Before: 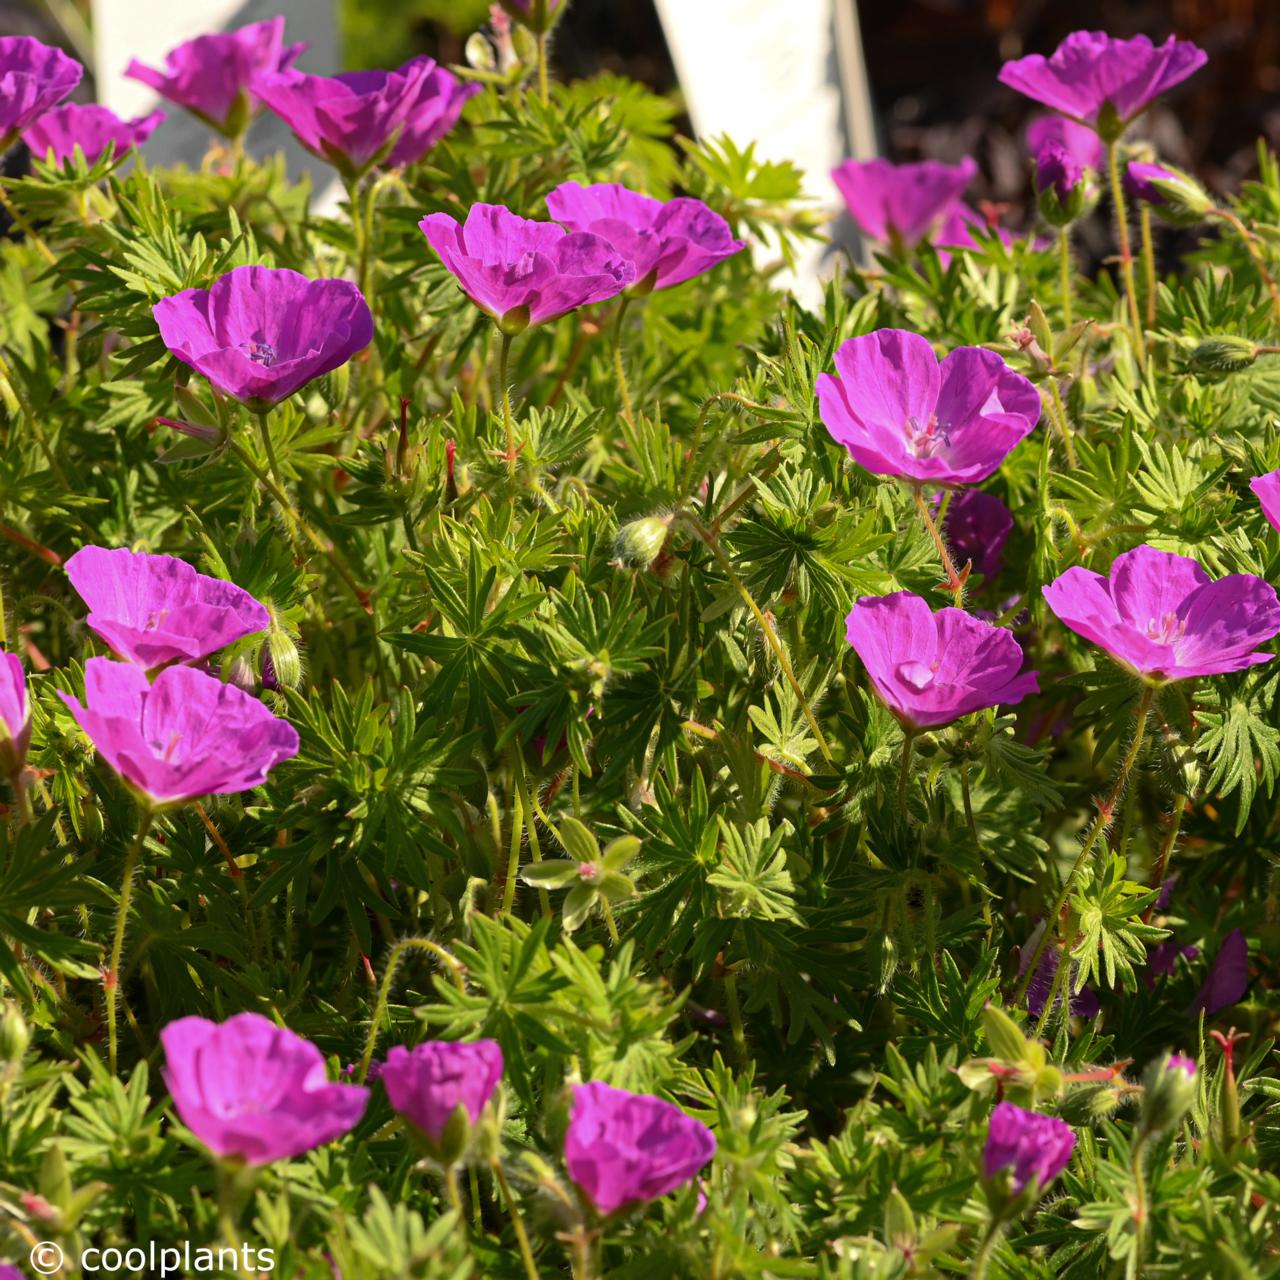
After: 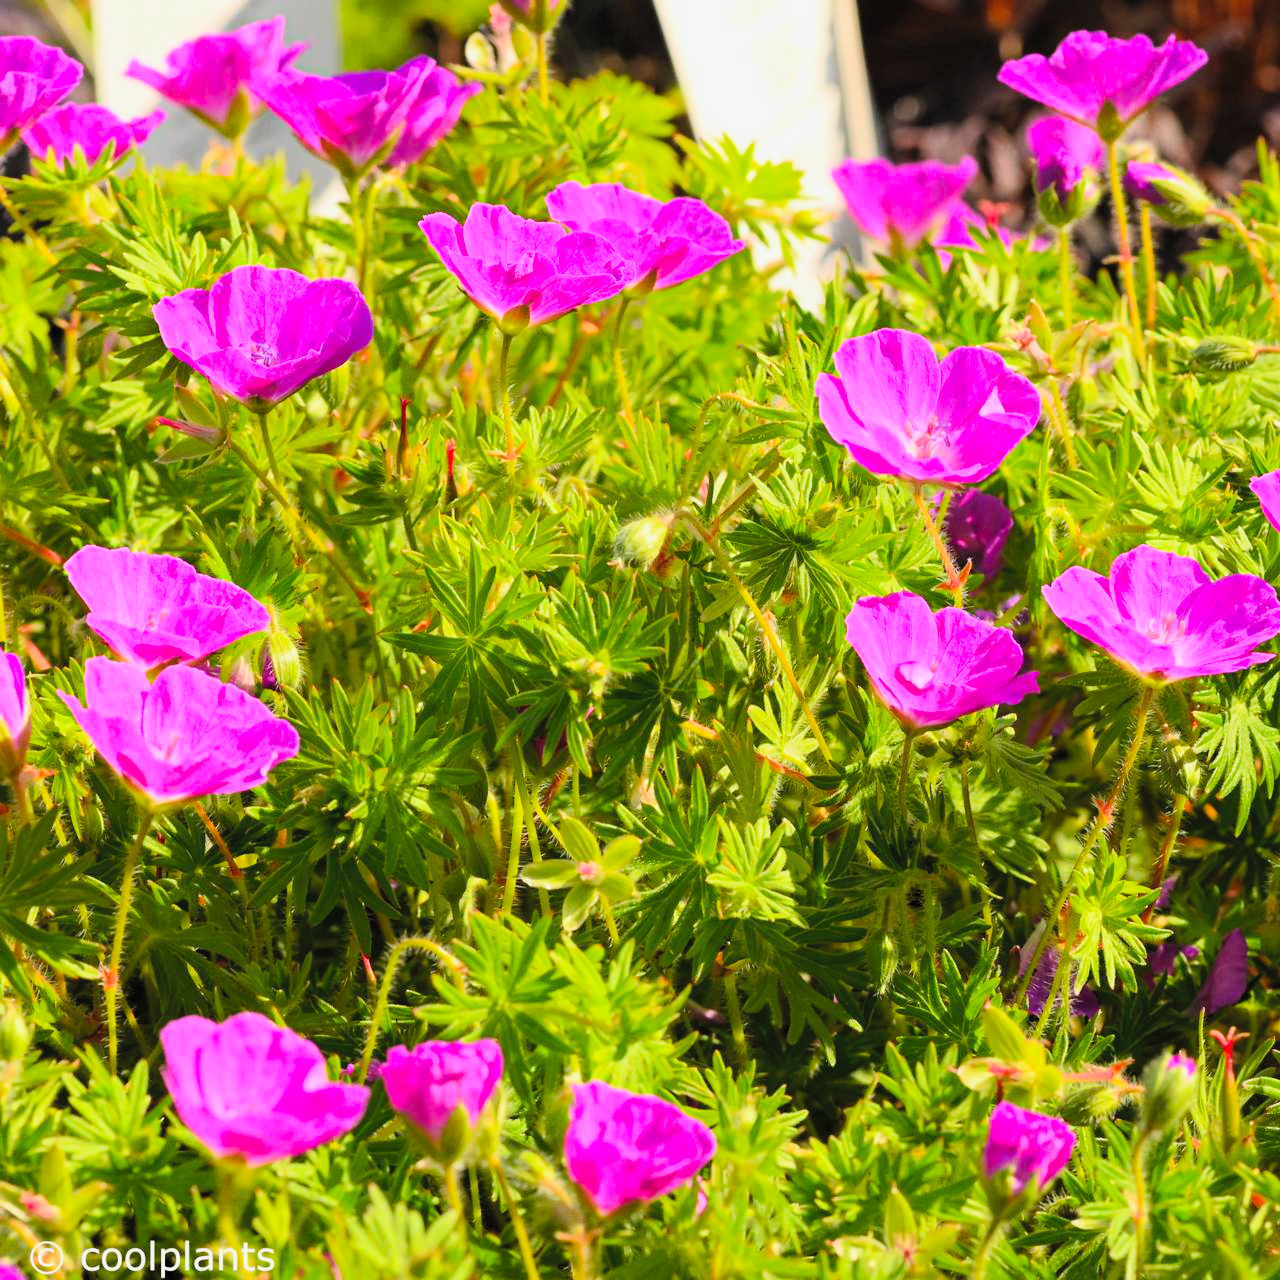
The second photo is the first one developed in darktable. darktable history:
filmic rgb: black relative exposure -7.65 EV, white relative exposure 4.56 EV, threshold 5.97 EV, hardness 3.61, enable highlight reconstruction true
exposure: black level correction 0, exposure 1 EV, compensate highlight preservation false
contrast brightness saturation: contrast 0.069, brightness 0.178, saturation 0.406
color balance rgb: shadows lift › luminance -10.002%, power › chroma 0.257%, power › hue 61.36°, perceptual saturation grading › global saturation 3.019%
